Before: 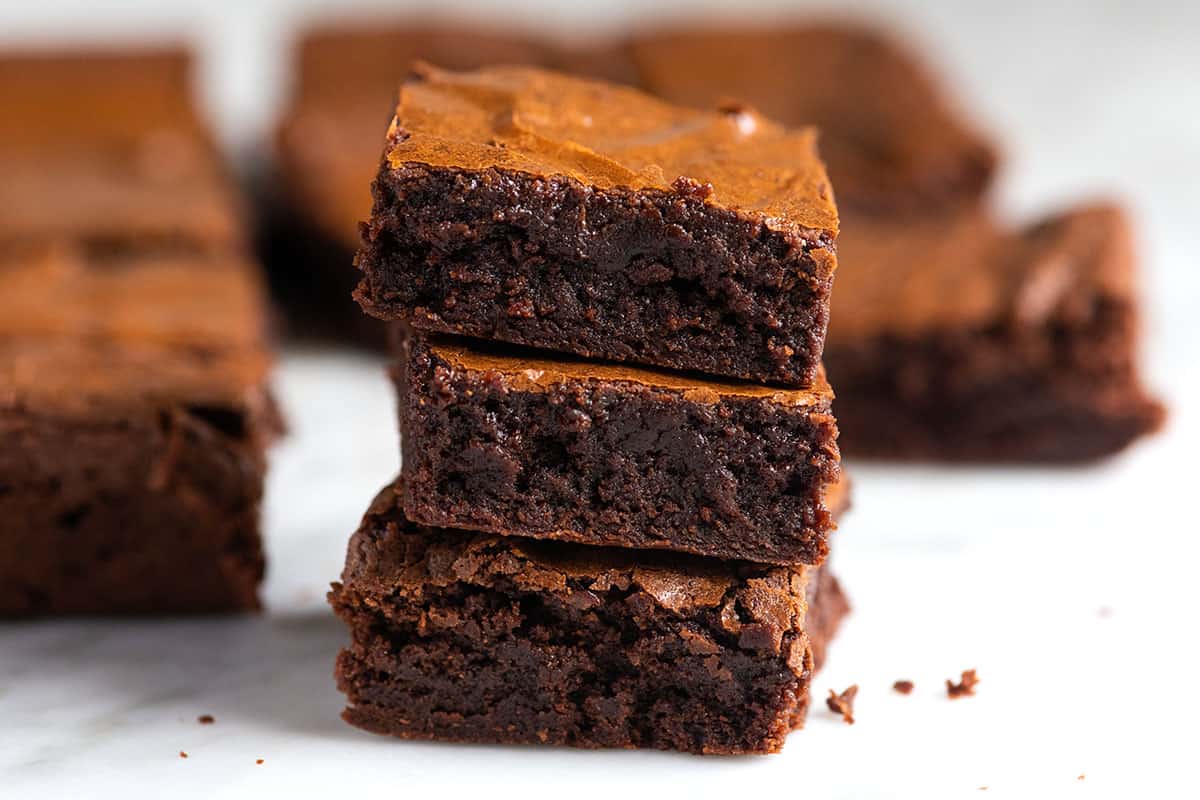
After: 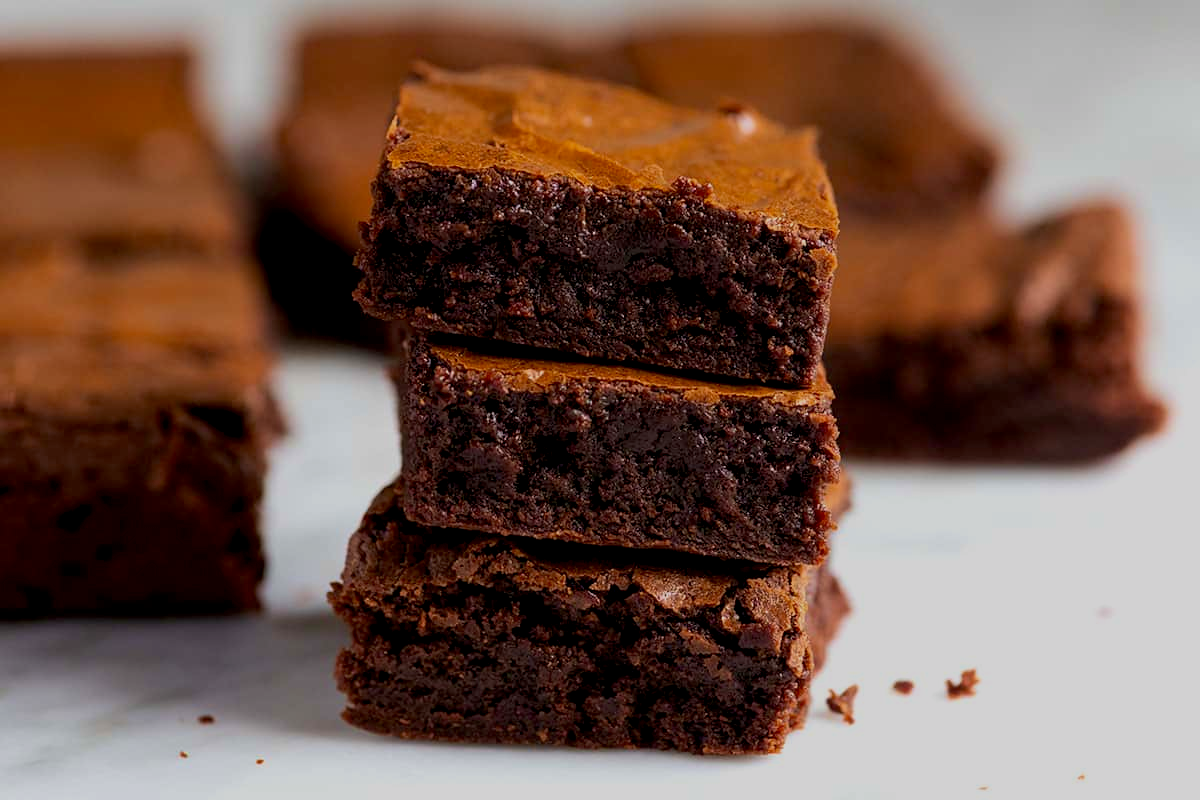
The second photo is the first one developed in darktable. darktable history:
color correction: saturation 1.11
velvia: on, module defaults
exposure: black level correction 0.009, exposure -0.637 EV, compensate highlight preservation false
